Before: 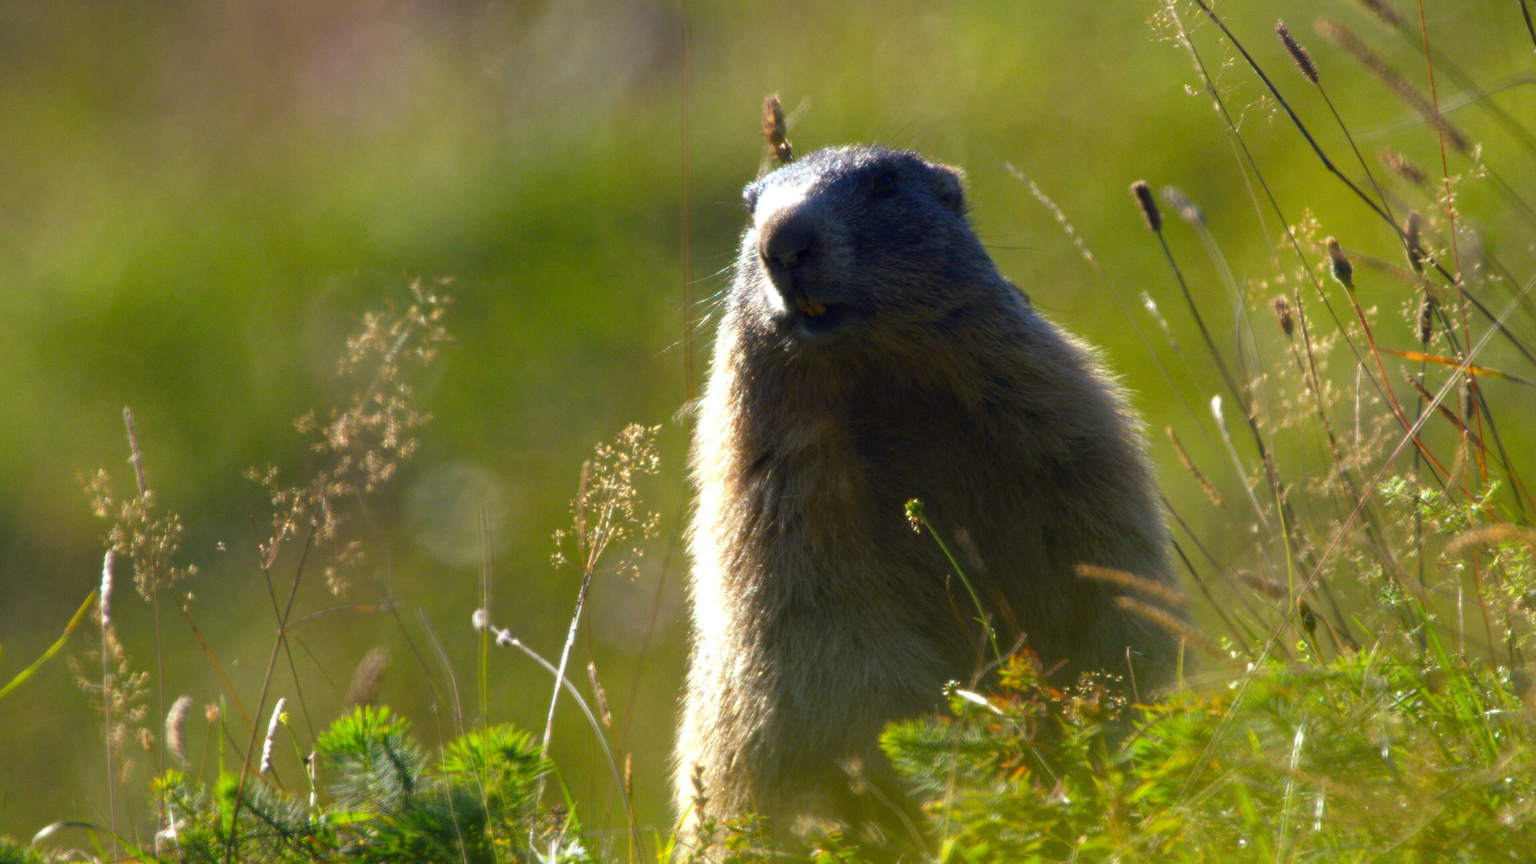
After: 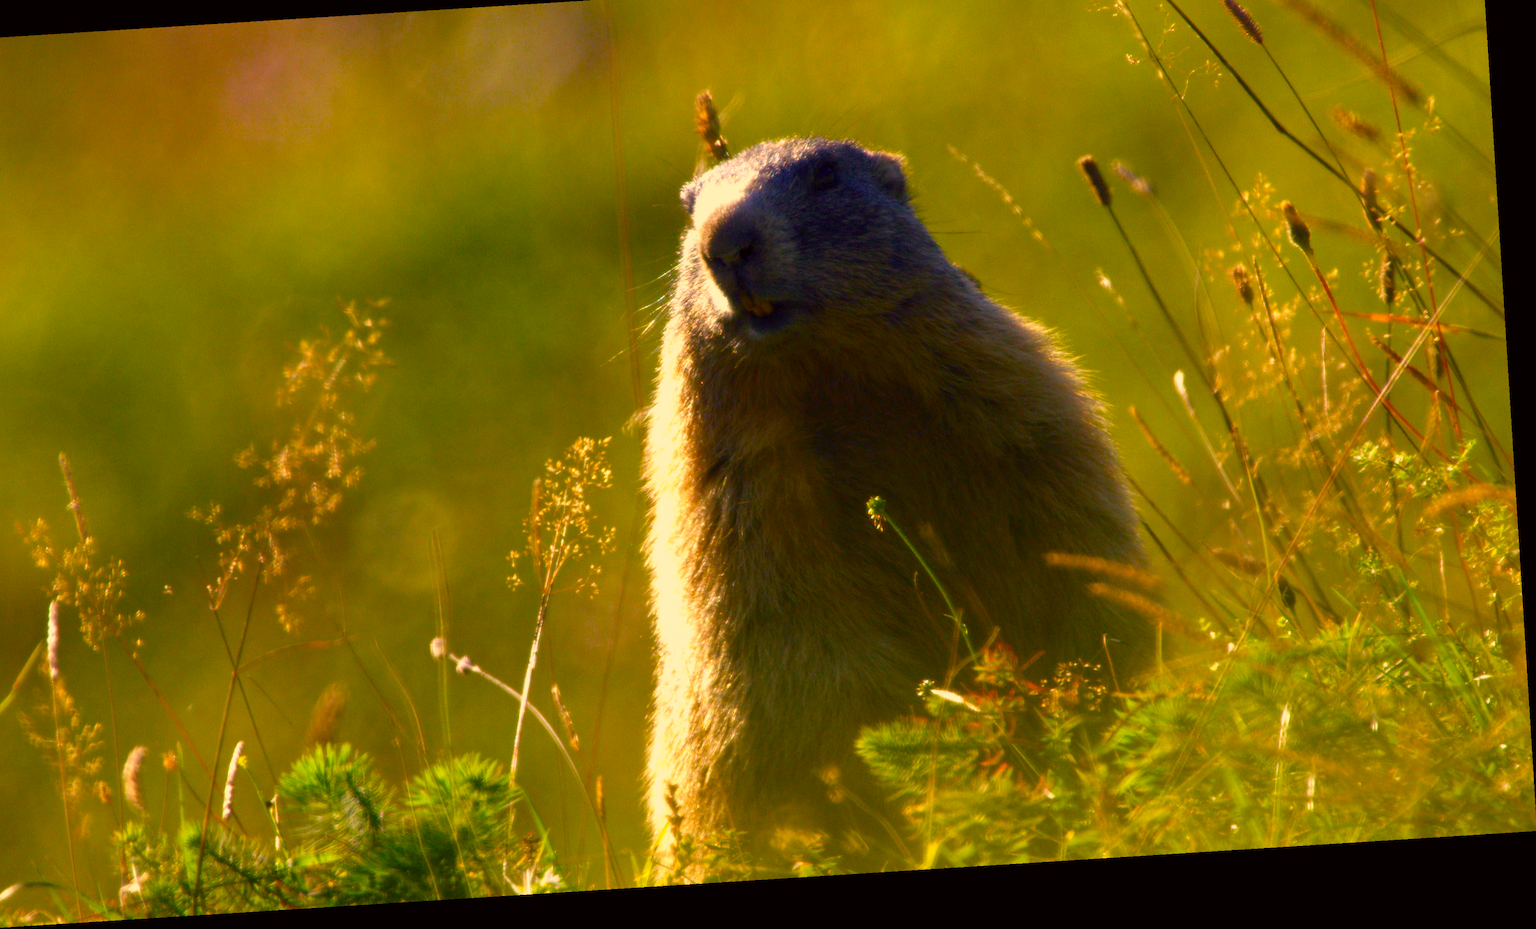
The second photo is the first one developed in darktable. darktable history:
crop and rotate: angle 3.6°, left 5.805%, top 5.672%
color balance rgb: perceptual saturation grading › global saturation 45.023%, perceptual saturation grading › highlights -50.603%, perceptual saturation grading › shadows 30.189%, global vibrance 20%
color correction: highlights a* 18.59, highlights b* 36.05, shadows a* 1.04, shadows b* 6.14, saturation 1.05
